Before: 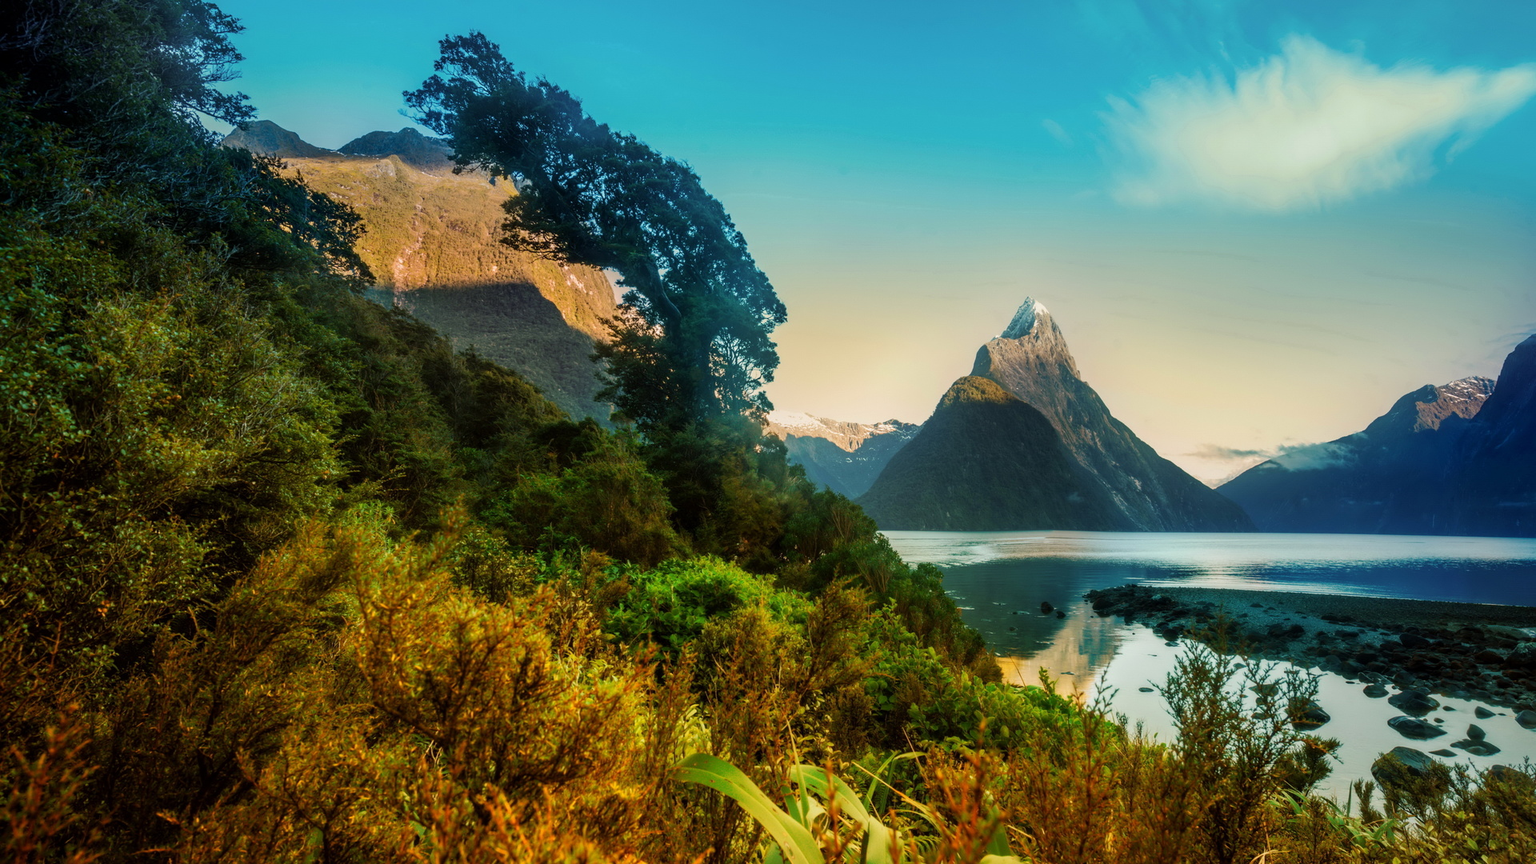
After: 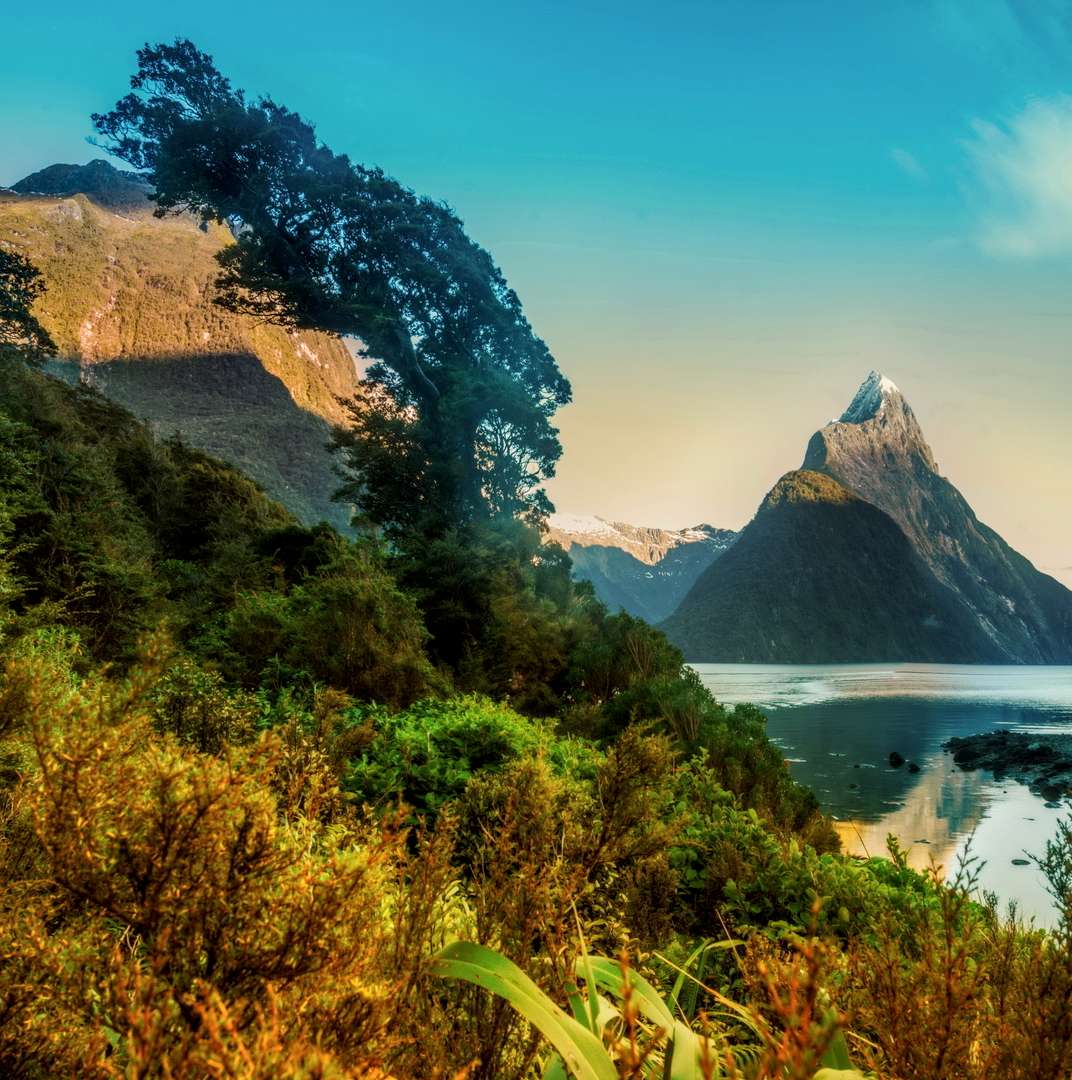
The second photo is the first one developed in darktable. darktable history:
crop: left 21.492%, right 22.639%
local contrast: on, module defaults
